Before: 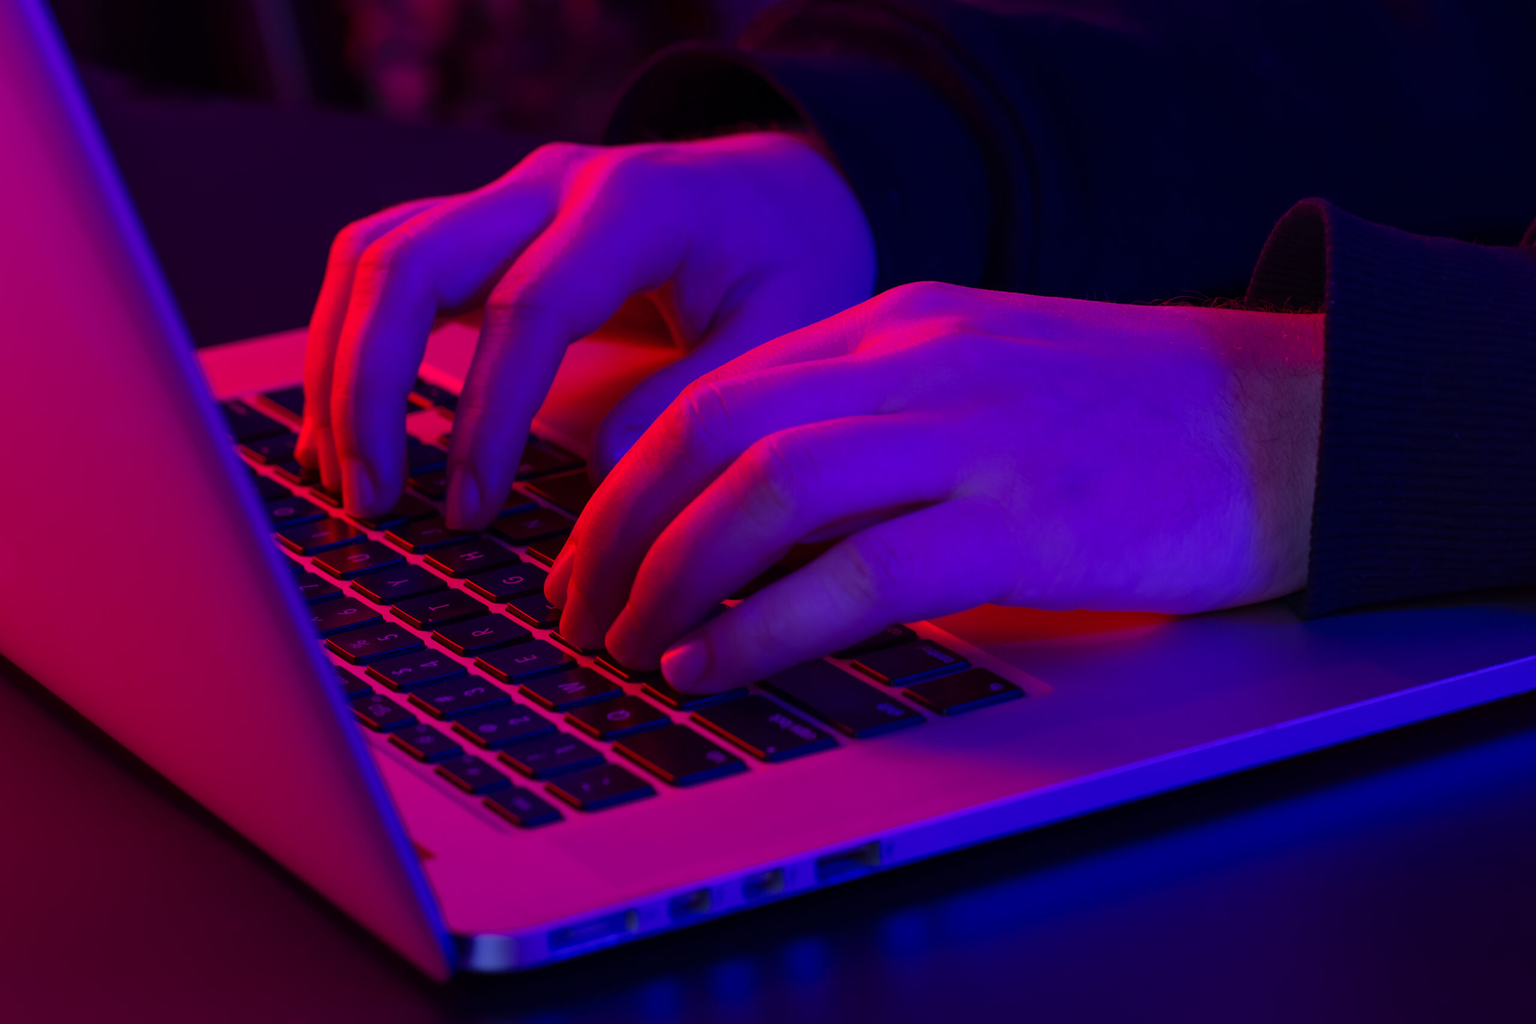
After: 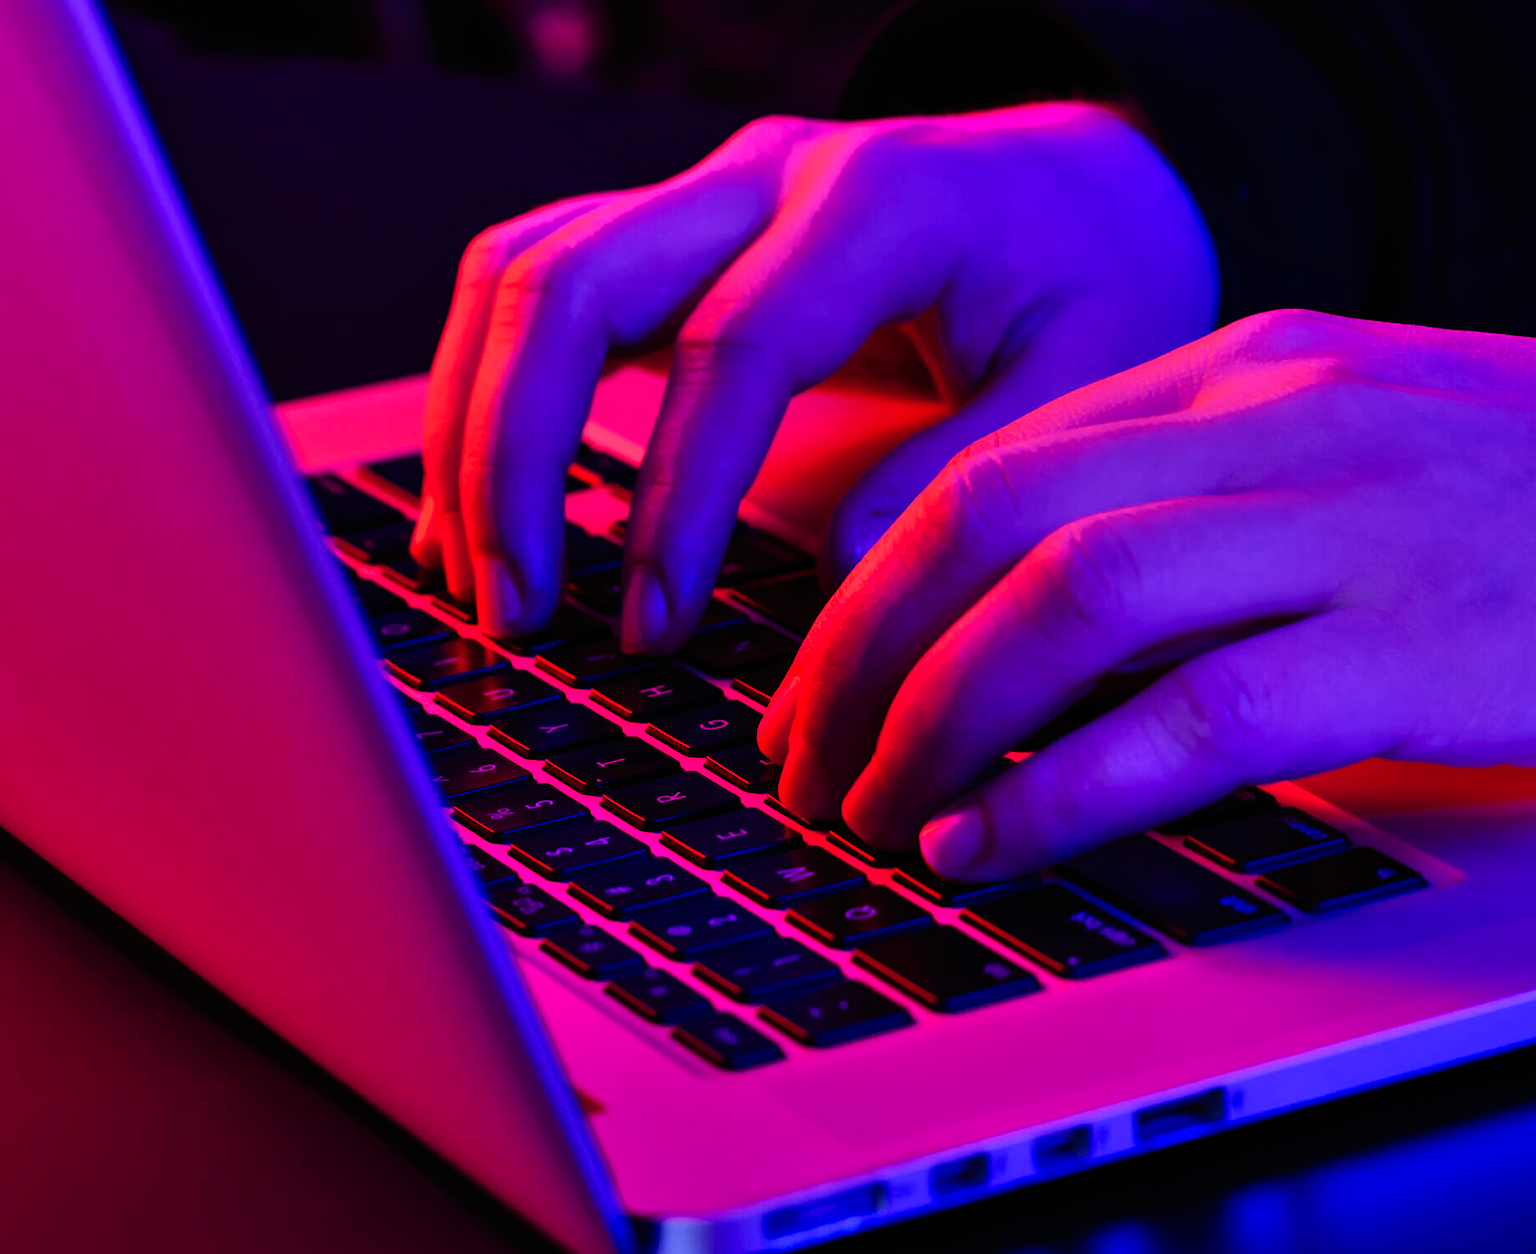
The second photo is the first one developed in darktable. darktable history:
sigmoid: skew -0.2, preserve hue 0%, red attenuation 0.1, red rotation 0.035, green attenuation 0.1, green rotation -0.017, blue attenuation 0.15, blue rotation -0.052, base primaries Rec2020
crop: top 5.803%, right 27.864%, bottom 5.804%
shadows and highlights: highlights color adjustment 0%, low approximation 0.01, soften with gaussian
